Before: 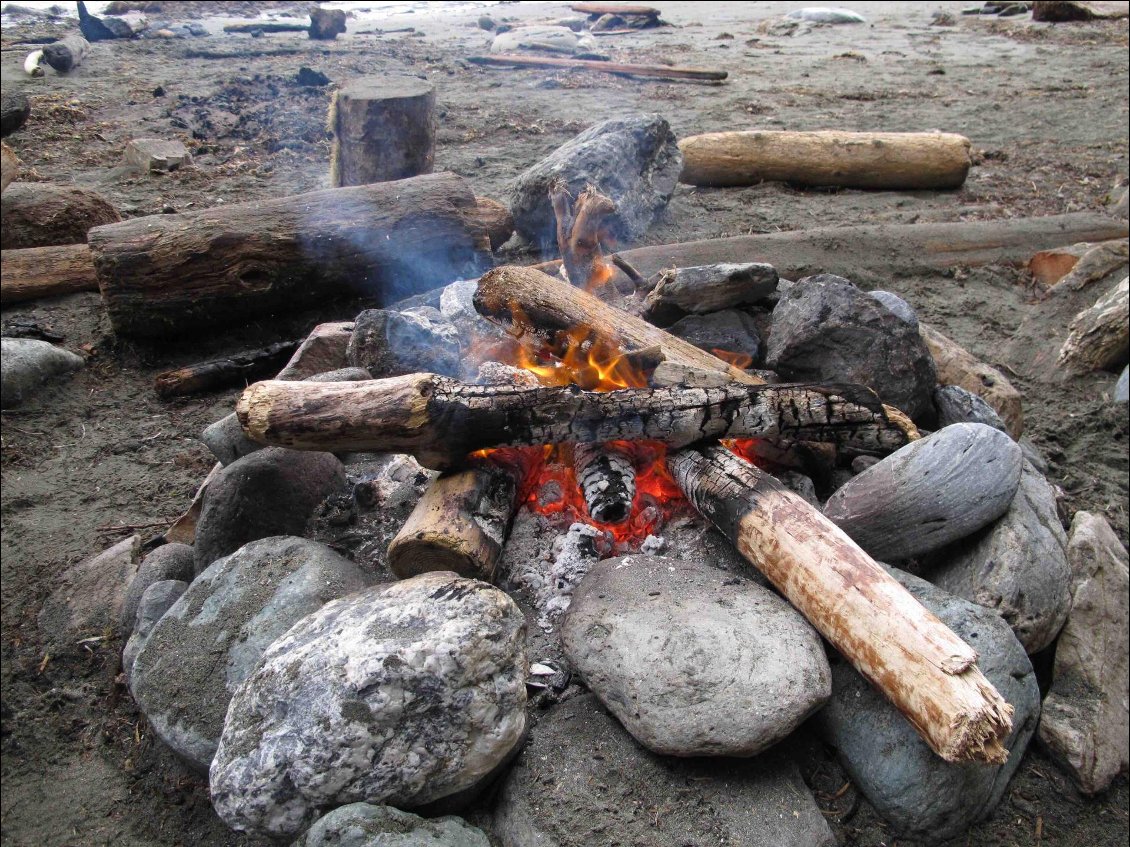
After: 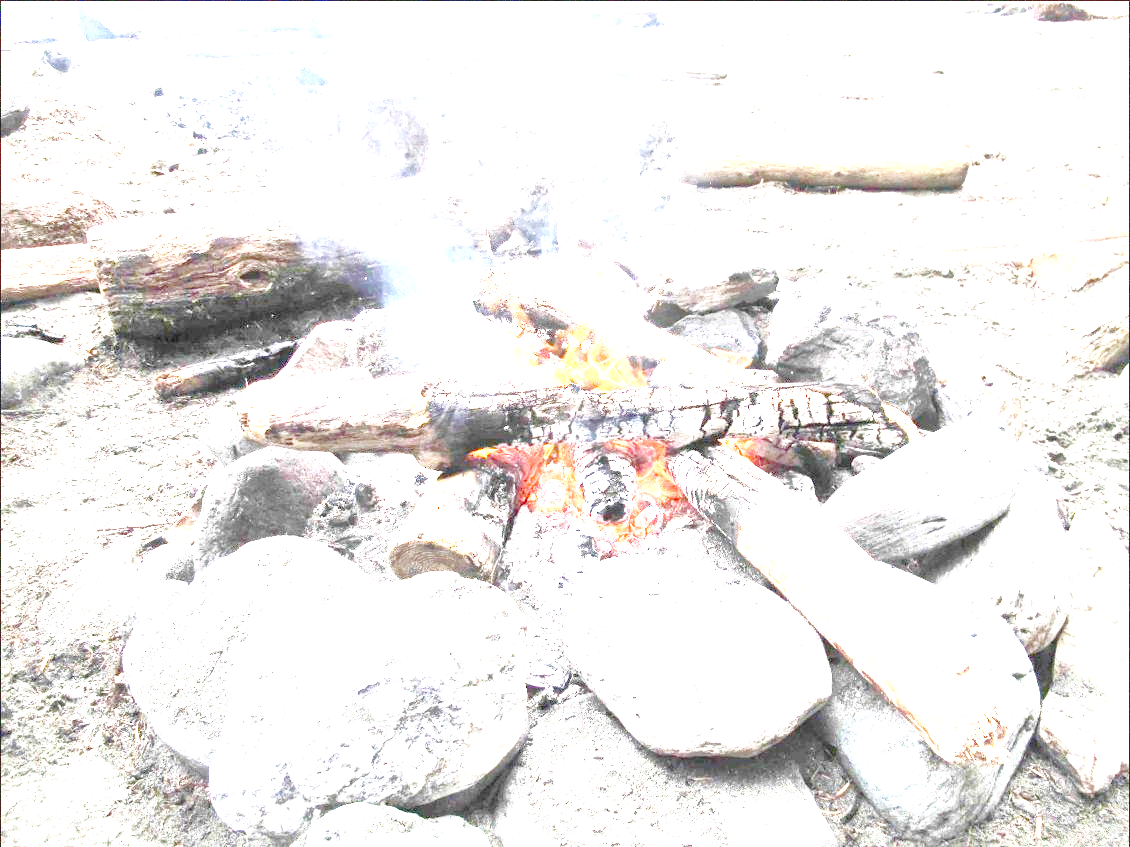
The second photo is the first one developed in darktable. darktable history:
base curve: curves: ch0 [(0, 0.007) (0.028, 0.063) (0.121, 0.311) (0.46, 0.743) (0.859, 0.957) (1, 1)], exposure shift 0.01, preserve colors none
local contrast: mode bilateral grid, contrast 20, coarseness 50, detail 178%, midtone range 0.2
exposure: black level correction 0, exposure 4.003 EV, compensate highlight preservation false
